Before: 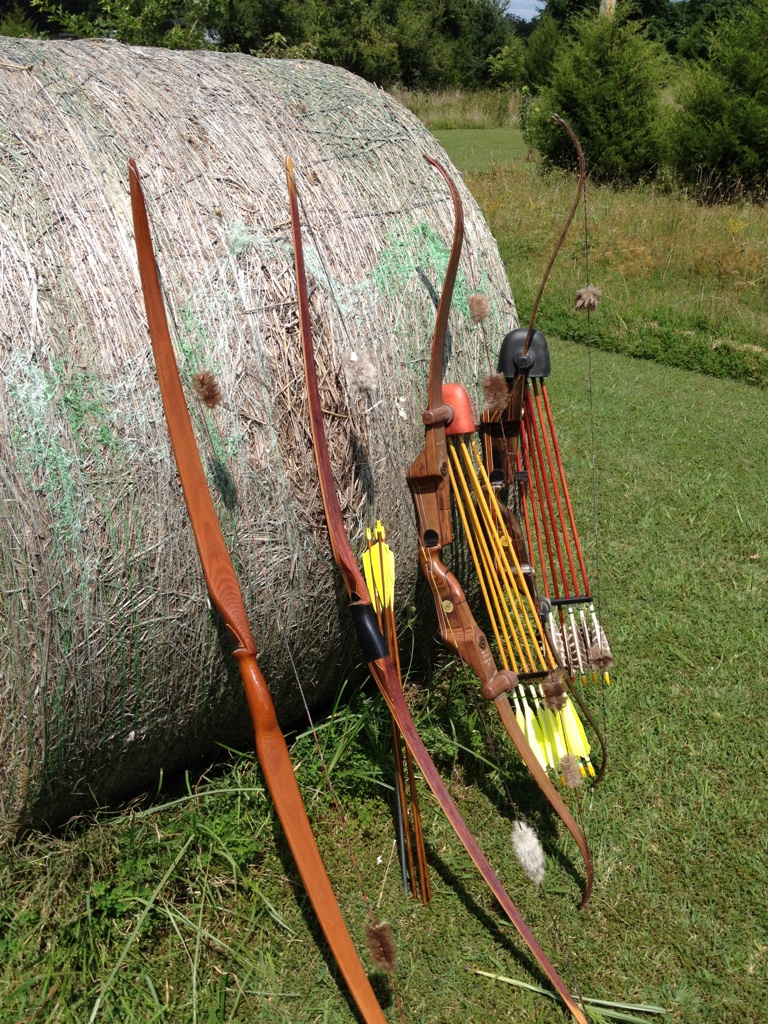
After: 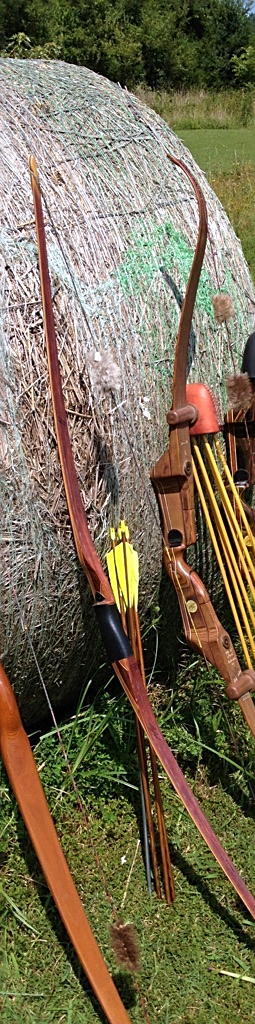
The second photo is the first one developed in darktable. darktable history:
velvia: on, module defaults
sharpen: on, module defaults
white balance: red 0.984, blue 1.059
crop: left 33.36%, right 33.36%
